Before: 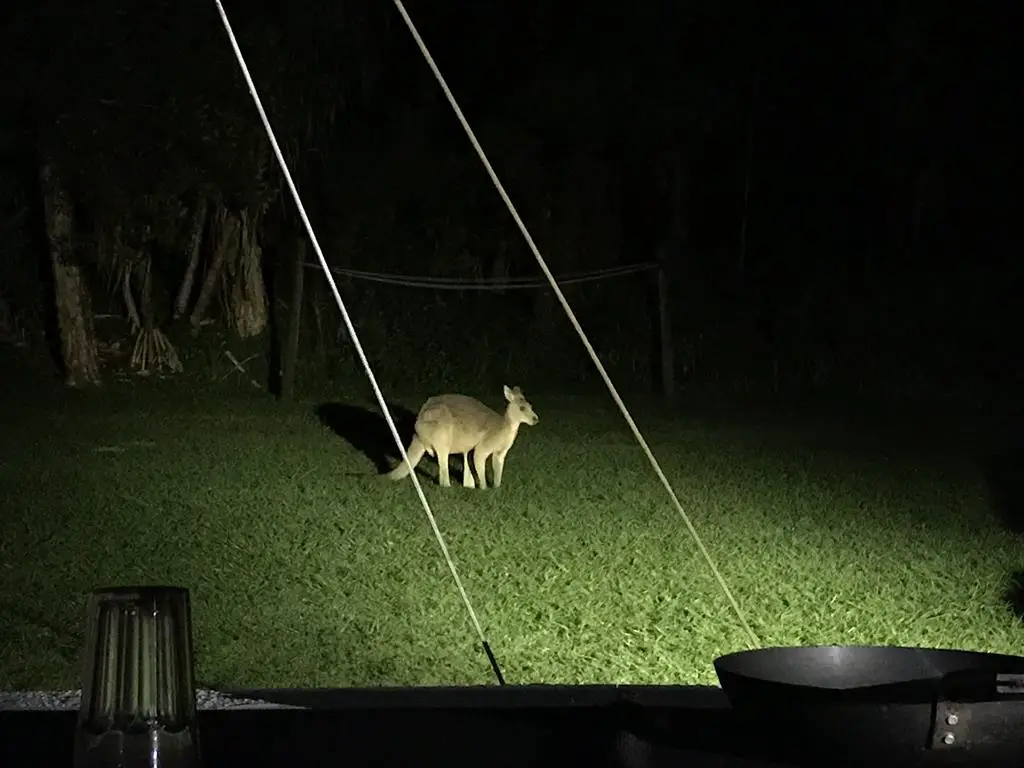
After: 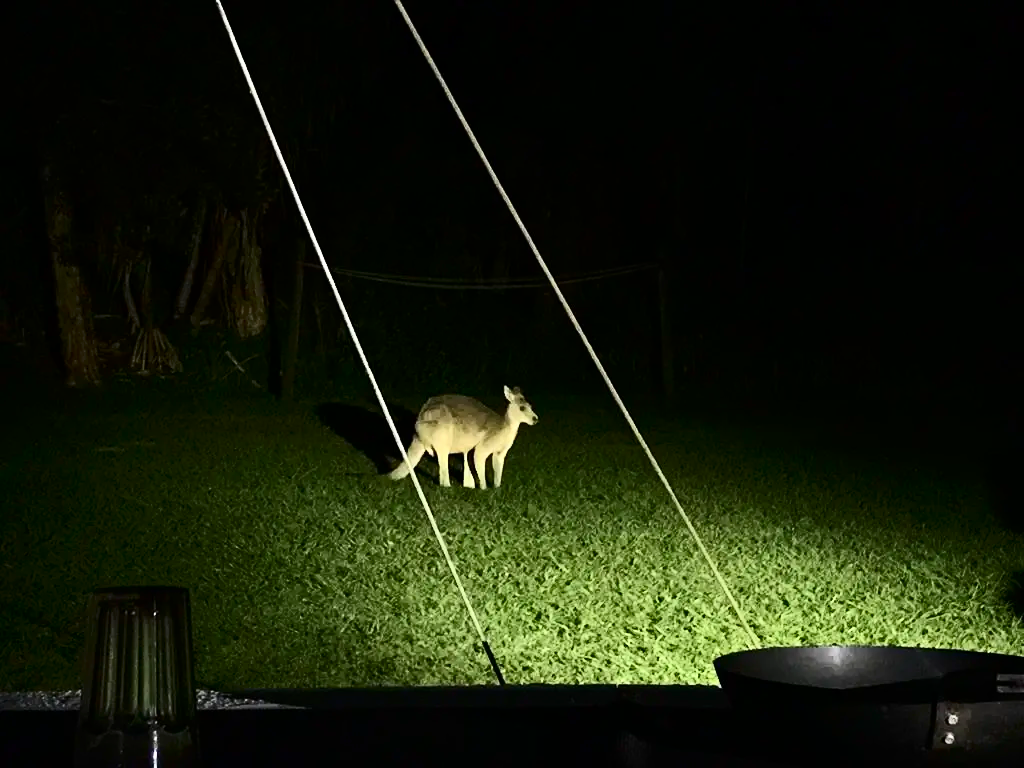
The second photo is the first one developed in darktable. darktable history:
contrast brightness saturation: contrast 0.409, brightness 0.045, saturation 0.265
